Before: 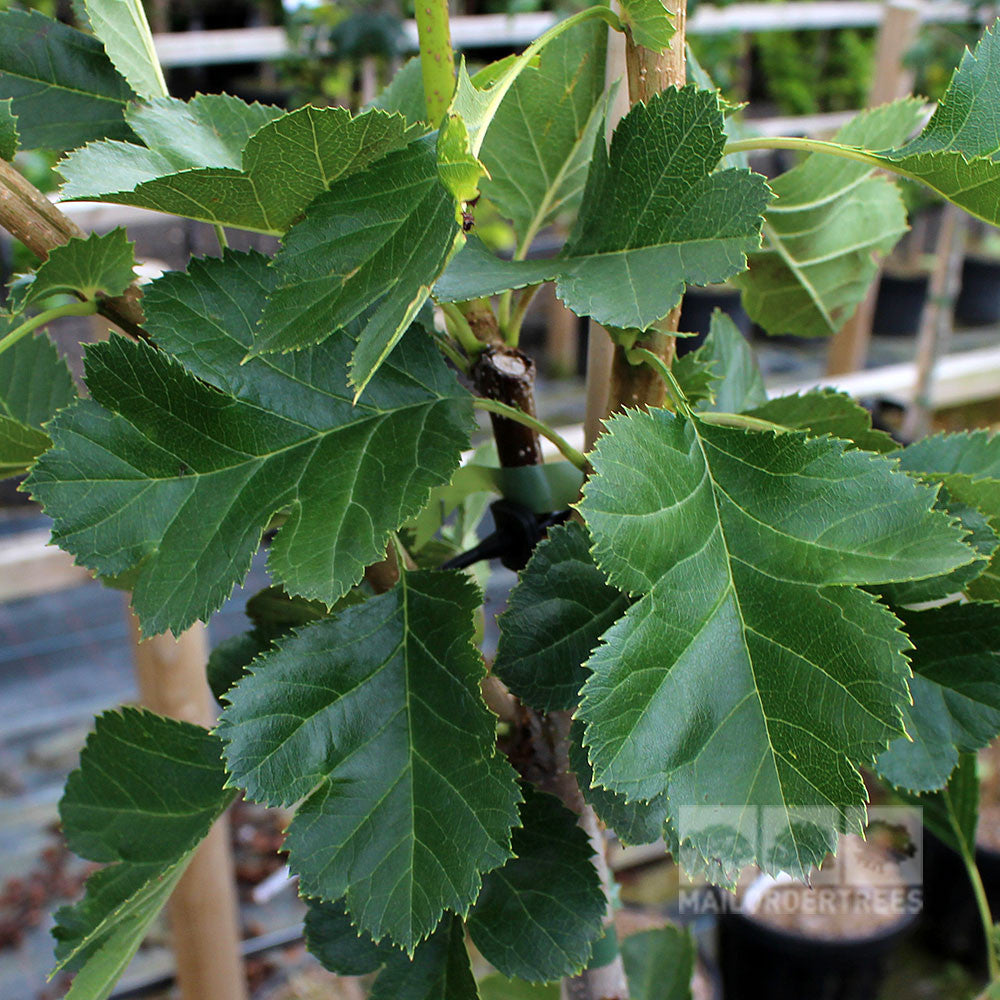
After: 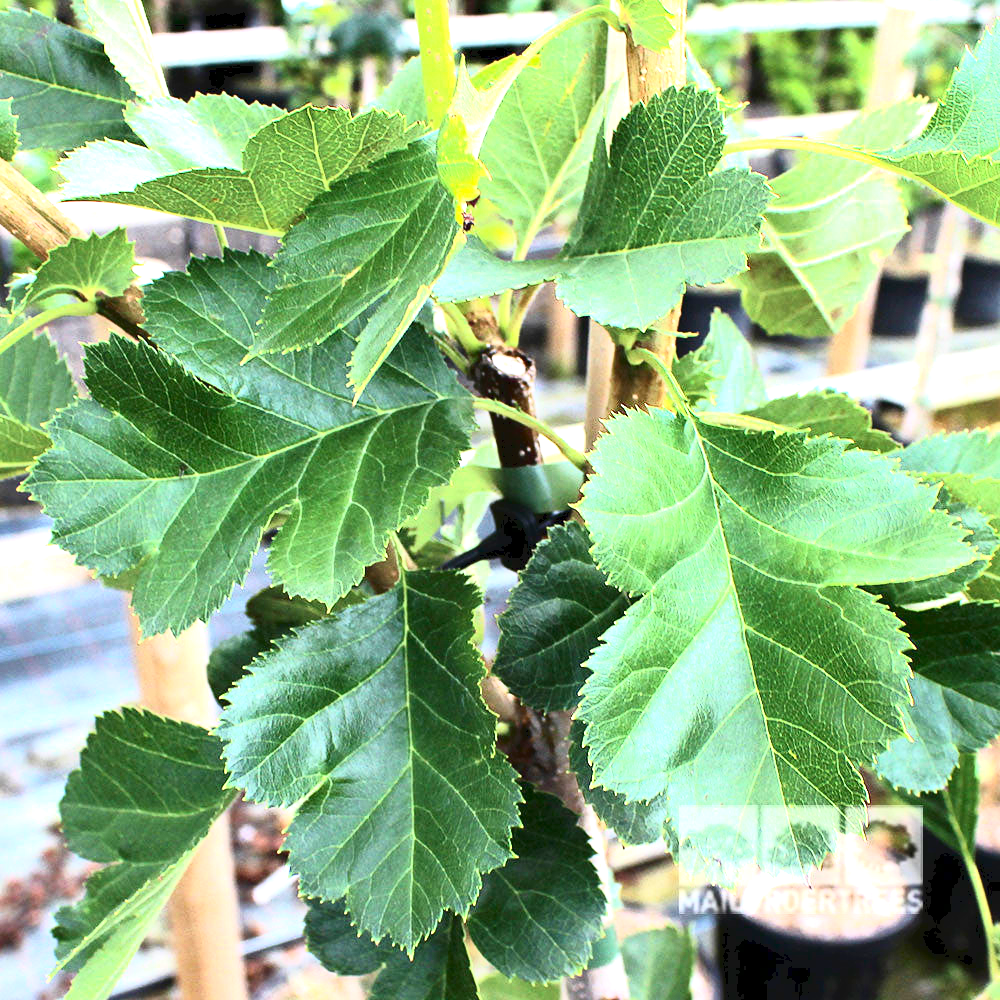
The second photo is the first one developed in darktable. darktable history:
tone curve: curves: ch0 [(0, 0) (0.003, 0.063) (0.011, 0.063) (0.025, 0.063) (0.044, 0.066) (0.069, 0.071) (0.1, 0.09) (0.136, 0.116) (0.177, 0.144) (0.224, 0.192) (0.277, 0.246) (0.335, 0.311) (0.399, 0.399) (0.468, 0.49) (0.543, 0.589) (0.623, 0.709) (0.709, 0.827) (0.801, 0.918) (0.898, 0.969) (1, 1)], color space Lab, independent channels, preserve colors none
exposure: black level correction 0.001, exposure 1.645 EV, compensate highlight preservation false
